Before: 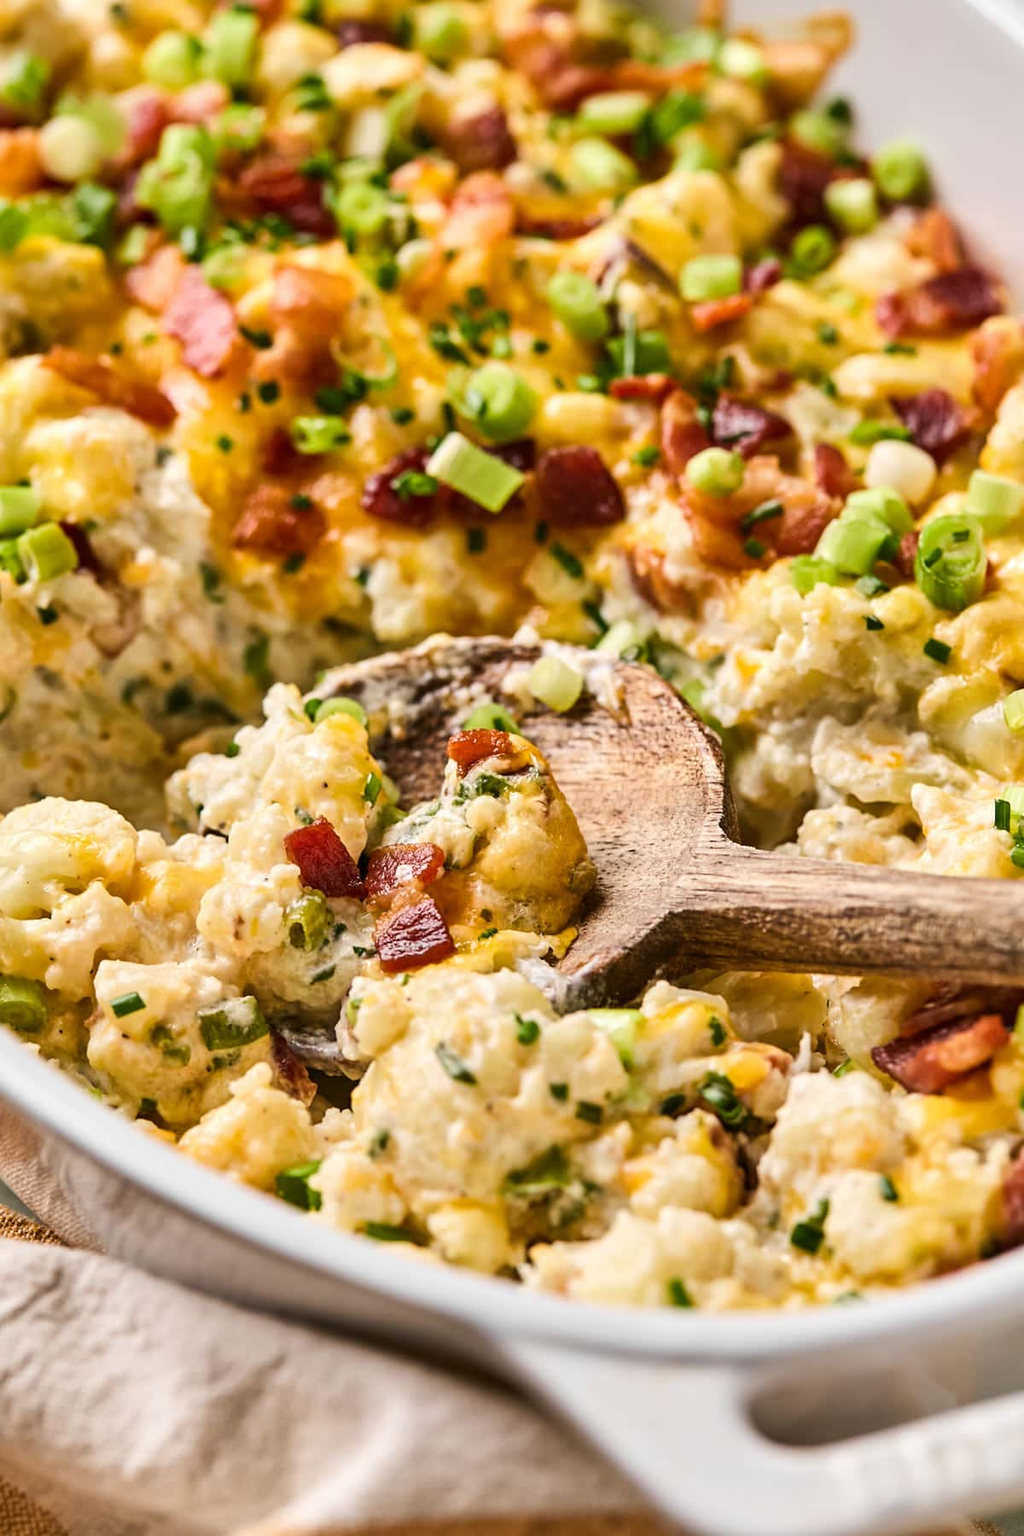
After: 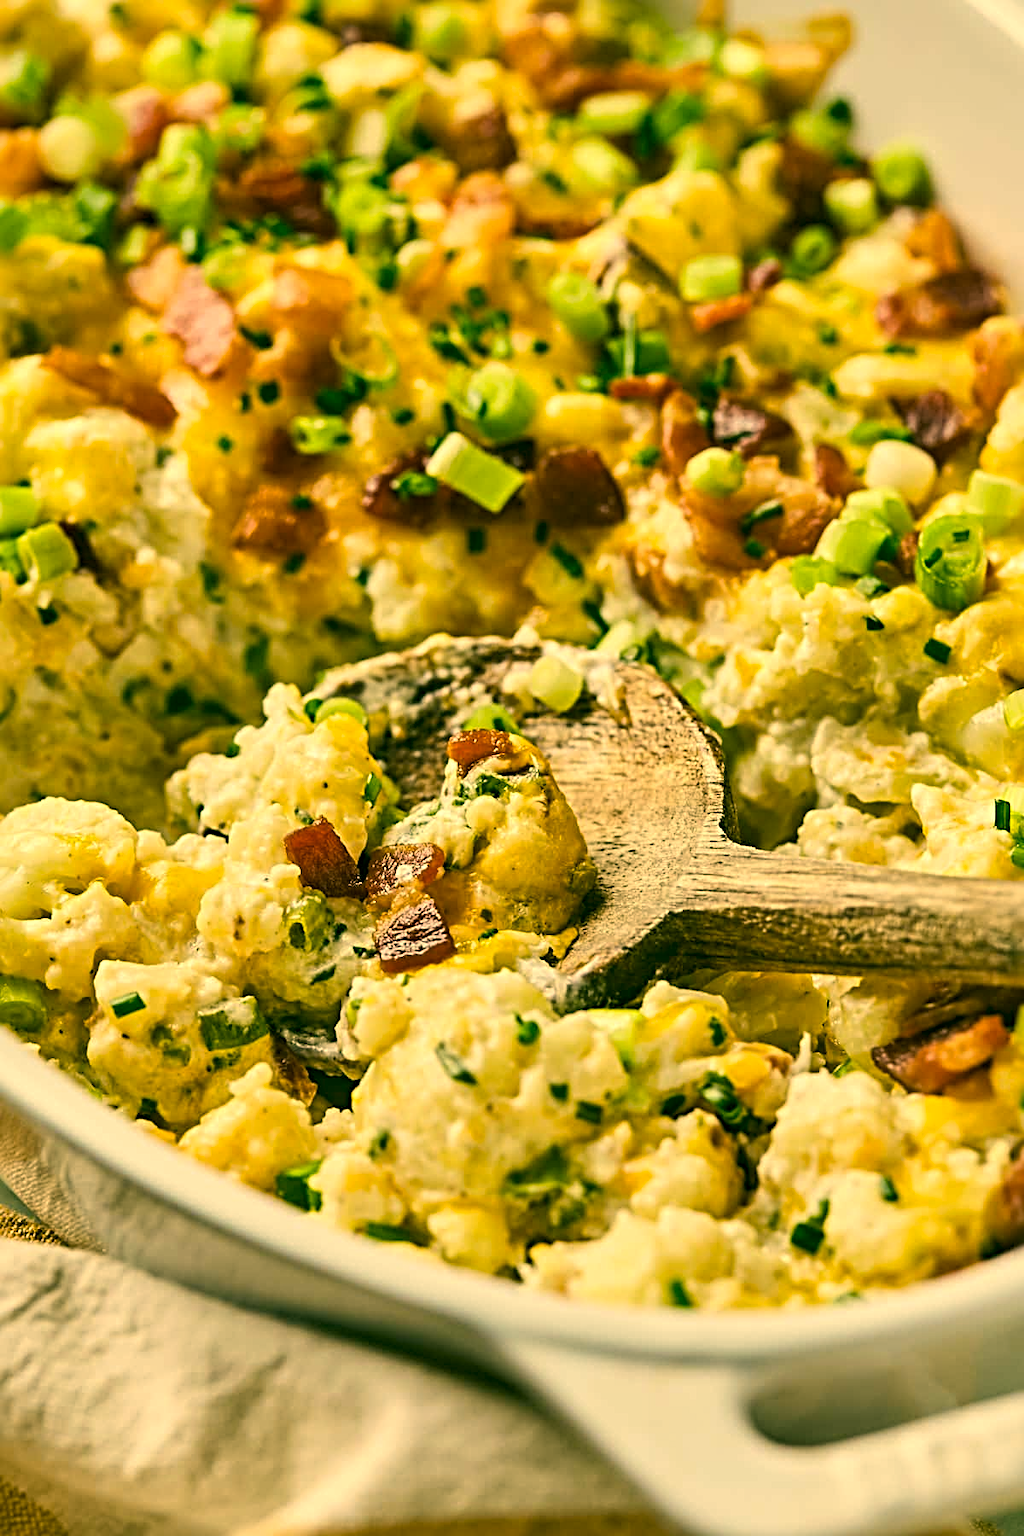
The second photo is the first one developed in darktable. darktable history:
color correction: highlights a* 5.62, highlights b* 33.57, shadows a* -25.86, shadows b* 4.02
sharpen: radius 4.883
white balance: emerald 1
